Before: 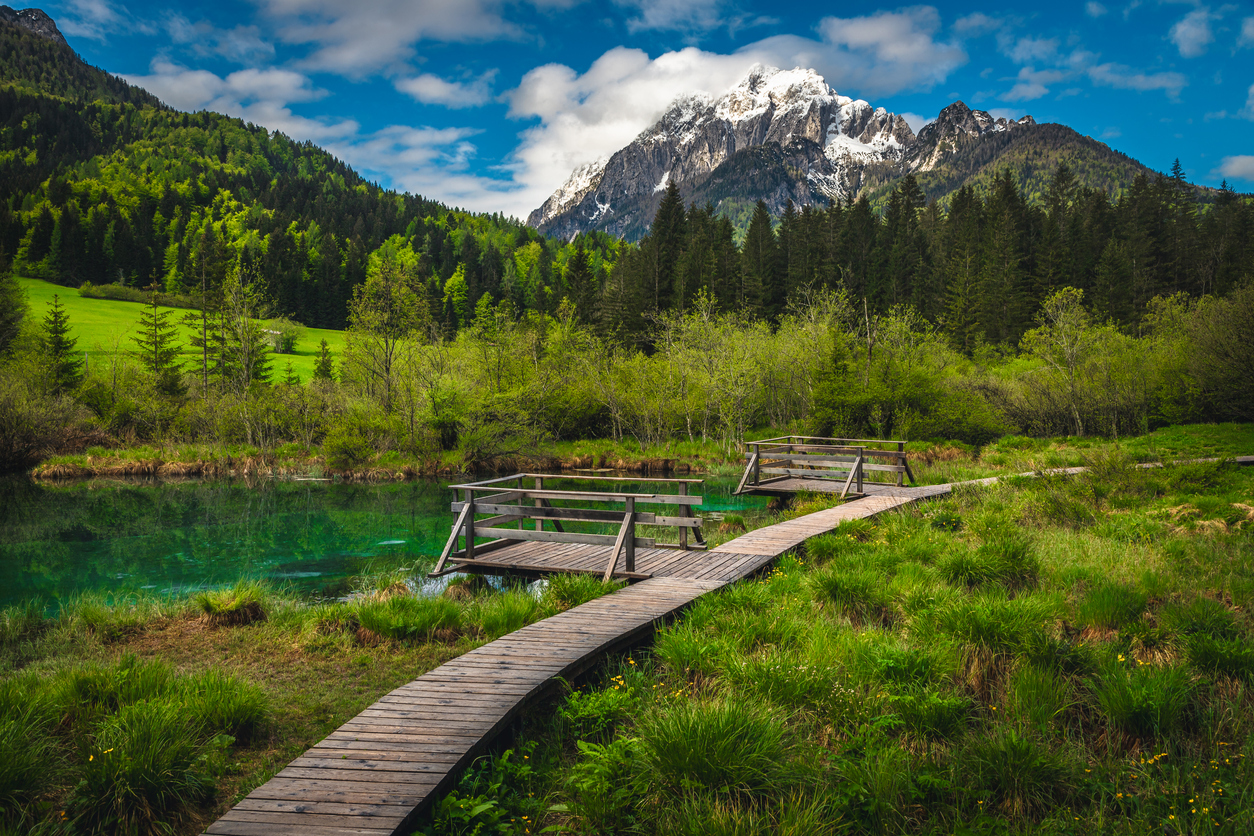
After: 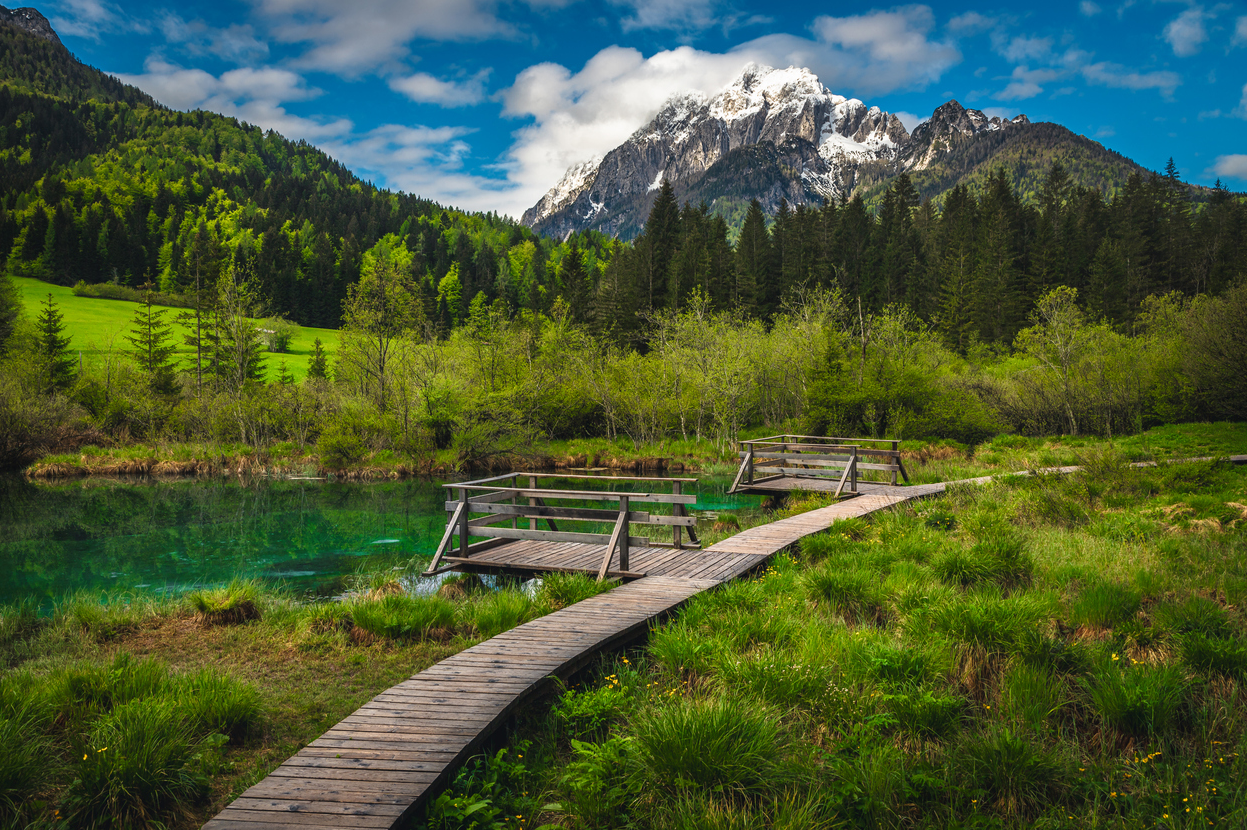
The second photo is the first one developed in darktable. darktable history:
crop and rotate: left 0.525%, top 0.357%, bottom 0.255%
